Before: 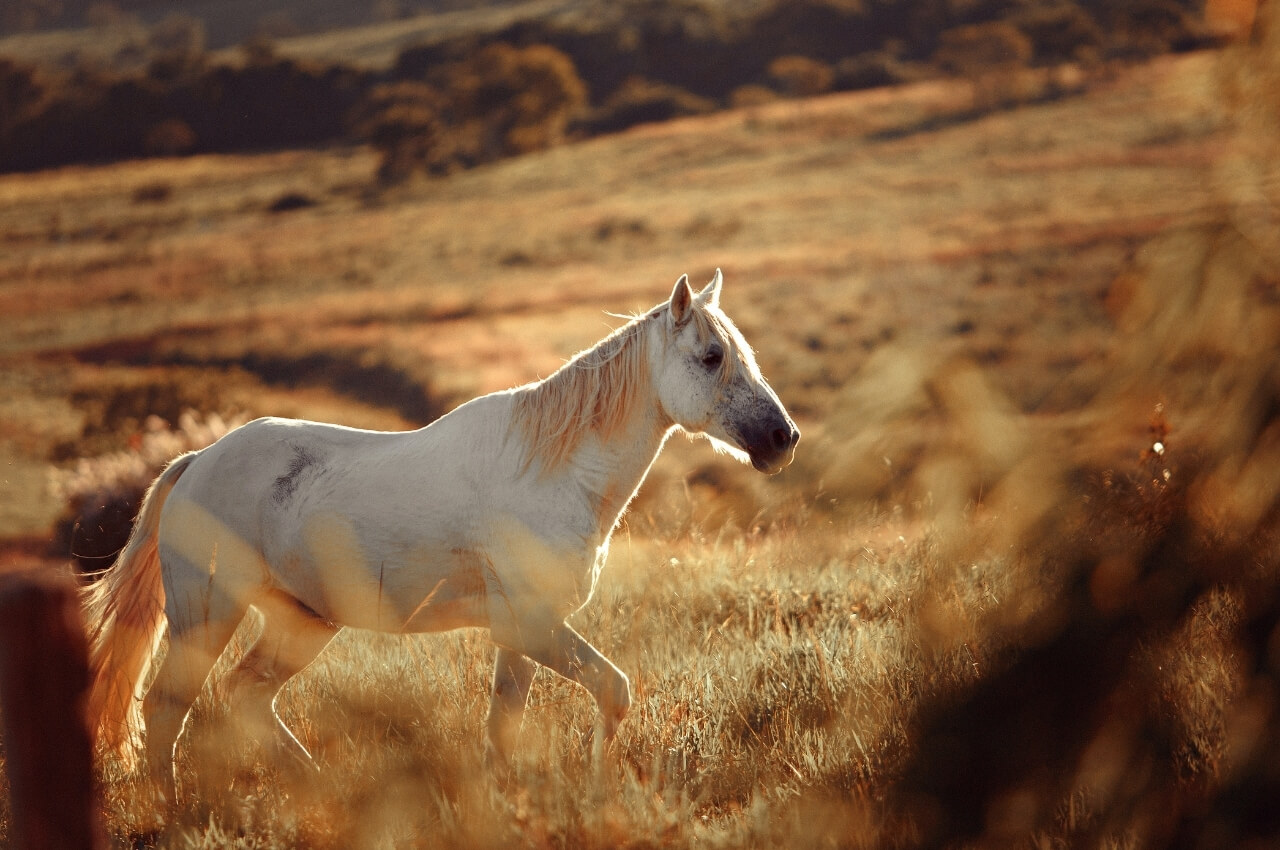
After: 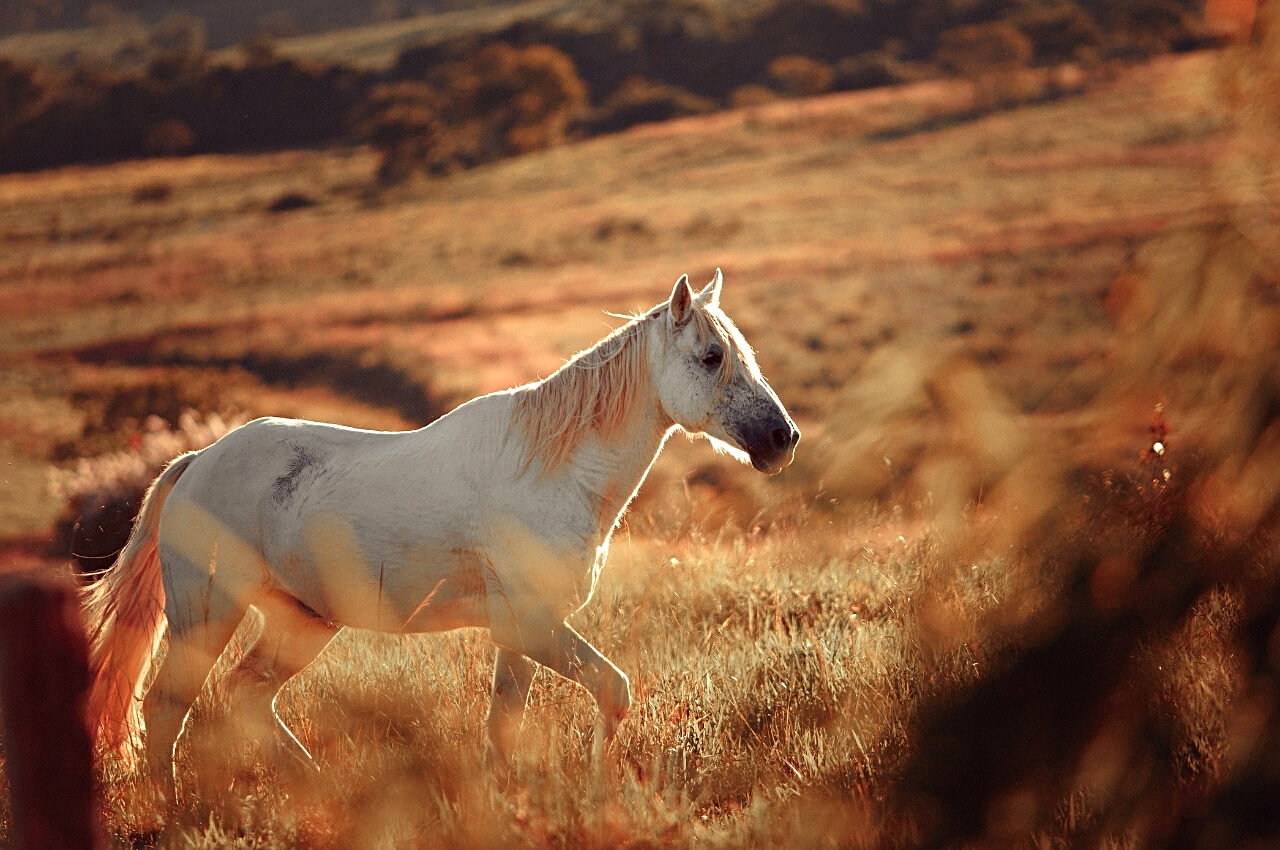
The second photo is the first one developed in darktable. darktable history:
color zones: curves: ch1 [(0.235, 0.558) (0.75, 0.5)]; ch2 [(0.25, 0.462) (0.749, 0.457)]
exposure: compensate highlight preservation false
sharpen: on, module defaults
